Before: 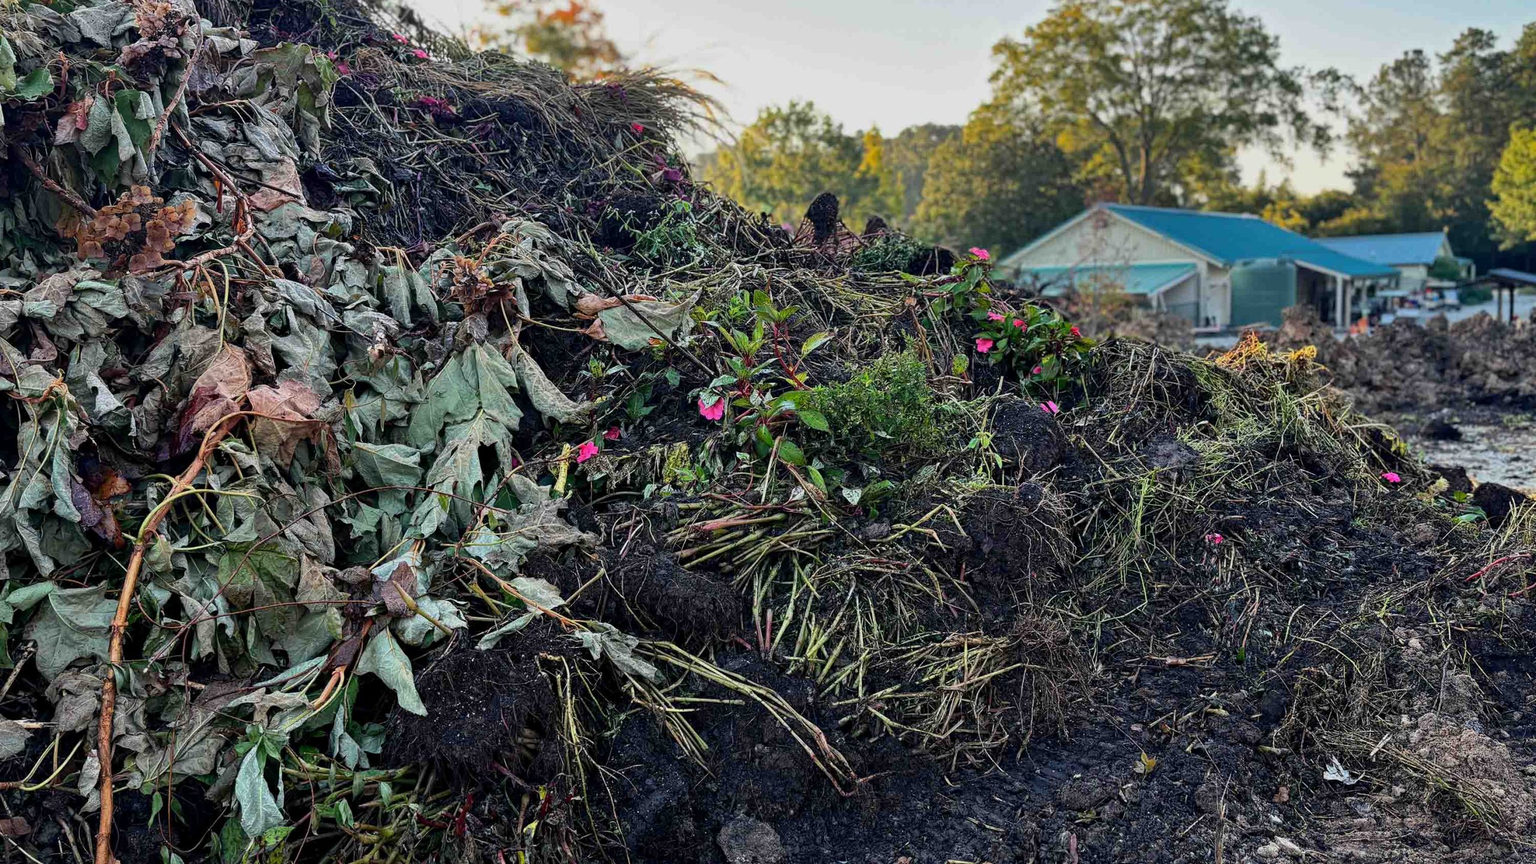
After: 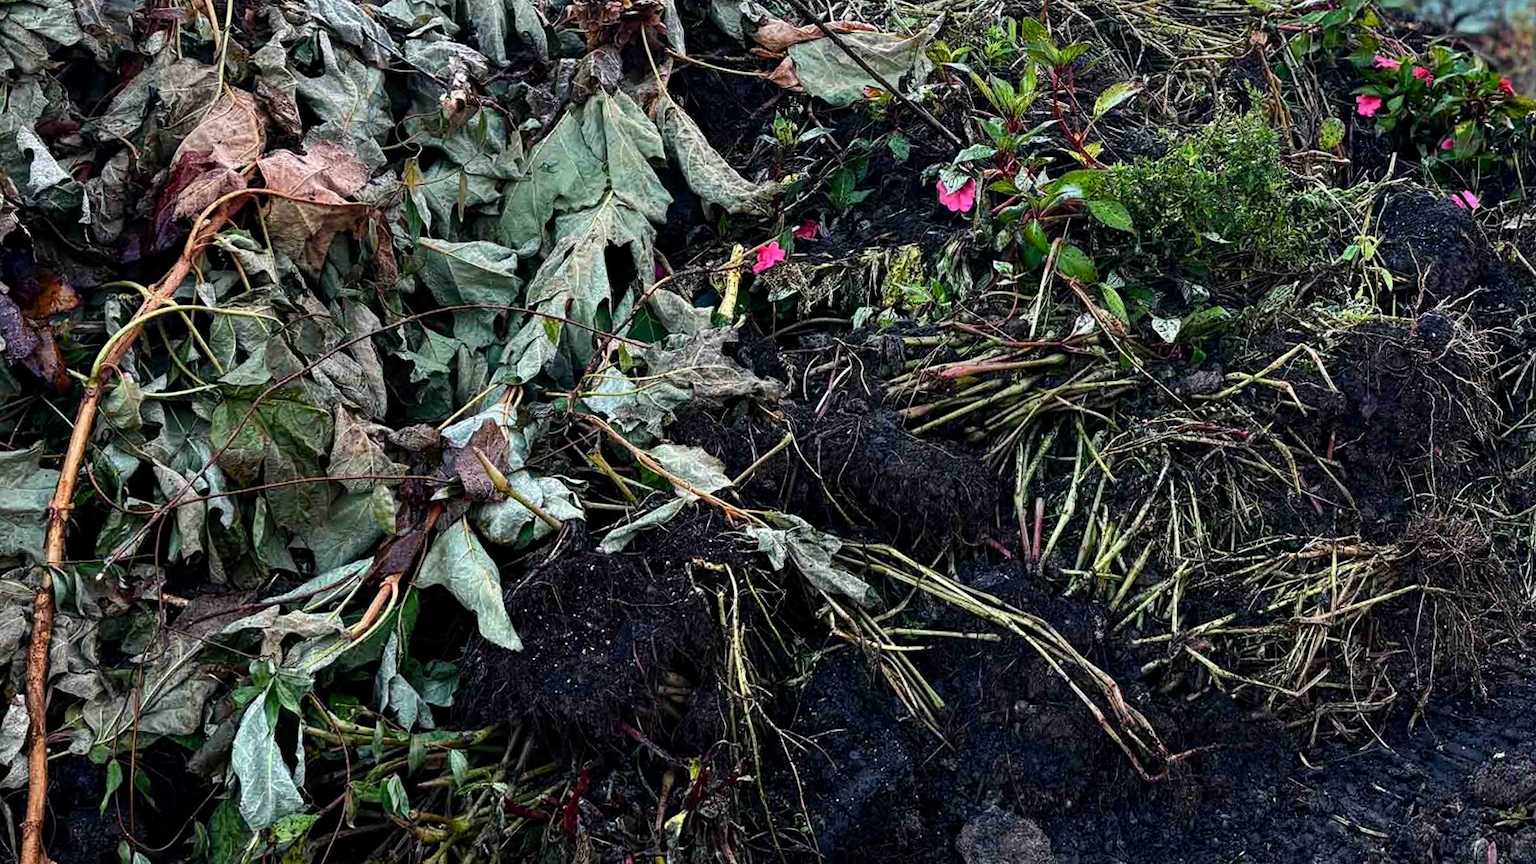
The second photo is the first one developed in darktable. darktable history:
crop and rotate: angle -0.82°, left 3.85%, top 31.828%, right 27.992%
color zones: curves: ch0 [(0, 0.5) (0.143, 0.5) (0.286, 0.5) (0.429, 0.5) (0.571, 0.5) (0.714, 0.476) (0.857, 0.5) (1, 0.5)]; ch2 [(0, 0.5) (0.143, 0.5) (0.286, 0.5) (0.429, 0.5) (0.571, 0.5) (0.714, 0.487) (0.857, 0.5) (1, 0.5)]
color balance rgb: shadows lift › luminance -20%, power › hue 72.24°, highlights gain › luminance 15%, global offset › hue 171.6°, perceptual saturation grading › highlights -30%, perceptual saturation grading › shadows 20%, global vibrance 30%, contrast 10%
